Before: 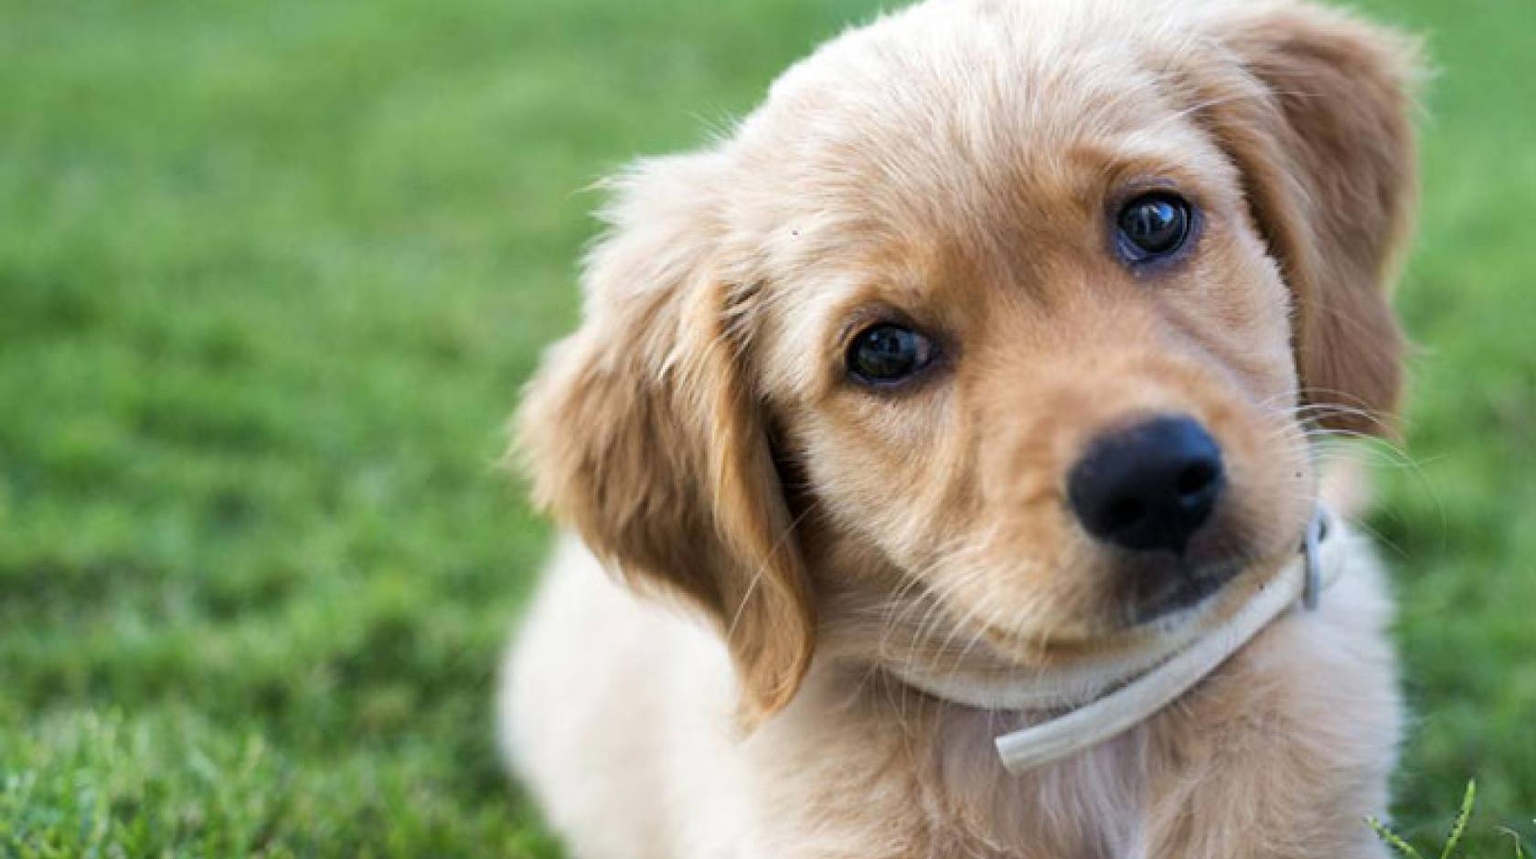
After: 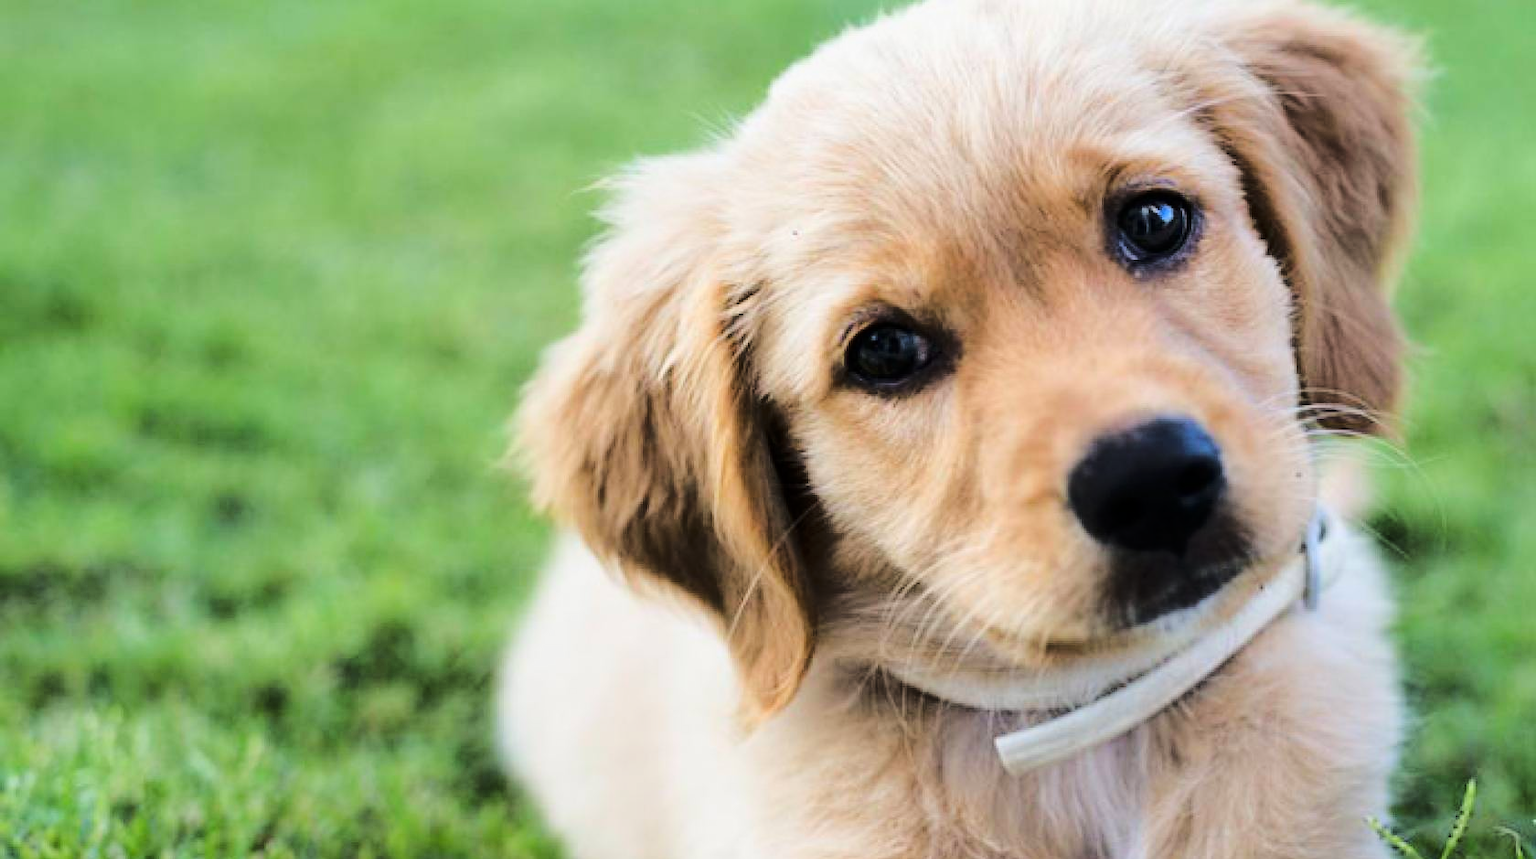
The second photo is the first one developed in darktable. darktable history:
tone curve: curves: ch0 [(0, 0) (0.094, 0.039) (0.243, 0.155) (0.411, 0.482) (0.479, 0.583) (0.654, 0.742) (0.793, 0.851) (0.994, 0.974)]; ch1 [(0, 0) (0.161, 0.092) (0.35, 0.33) (0.392, 0.392) (0.456, 0.456) (0.505, 0.502) (0.537, 0.518) (0.553, 0.53) (0.573, 0.569) (0.718, 0.718) (1, 1)]; ch2 [(0, 0) (0.346, 0.362) (0.411, 0.412) (0.502, 0.502) (0.531, 0.521) (0.576, 0.553) (0.615, 0.621) (1, 1)], color space Lab, linked channels, preserve colors none
